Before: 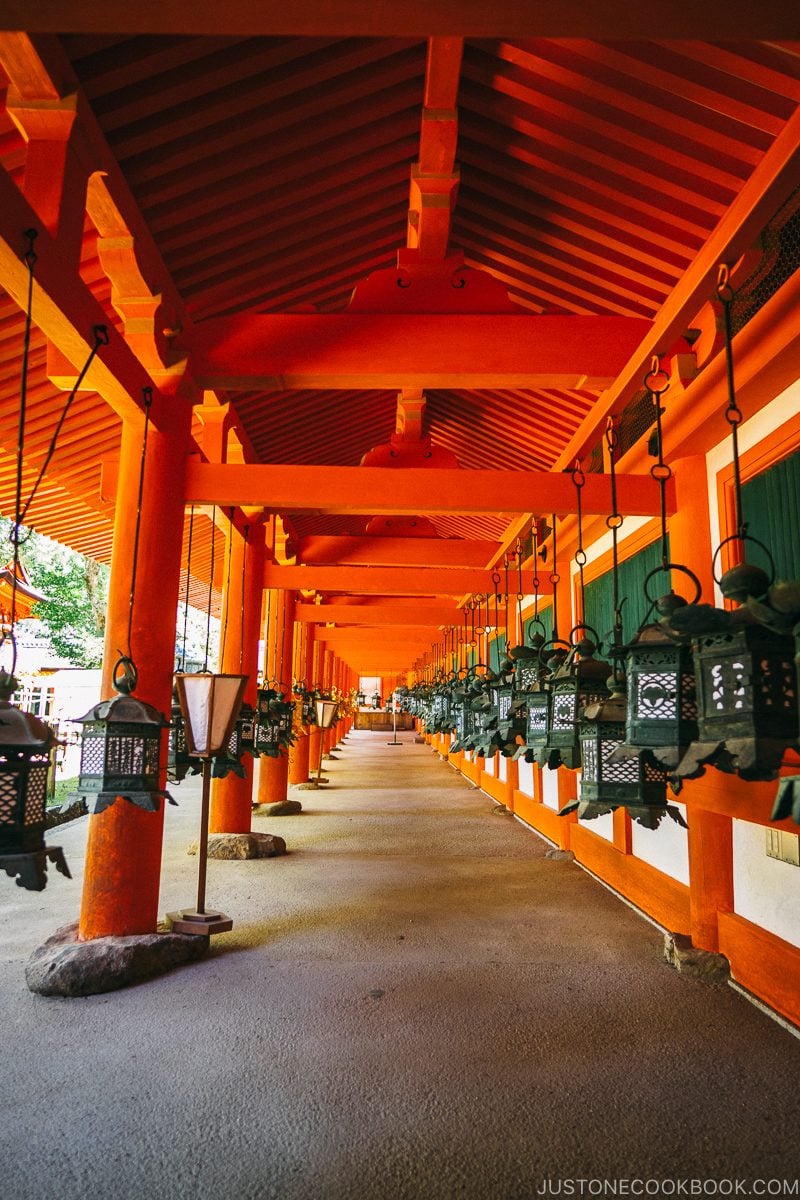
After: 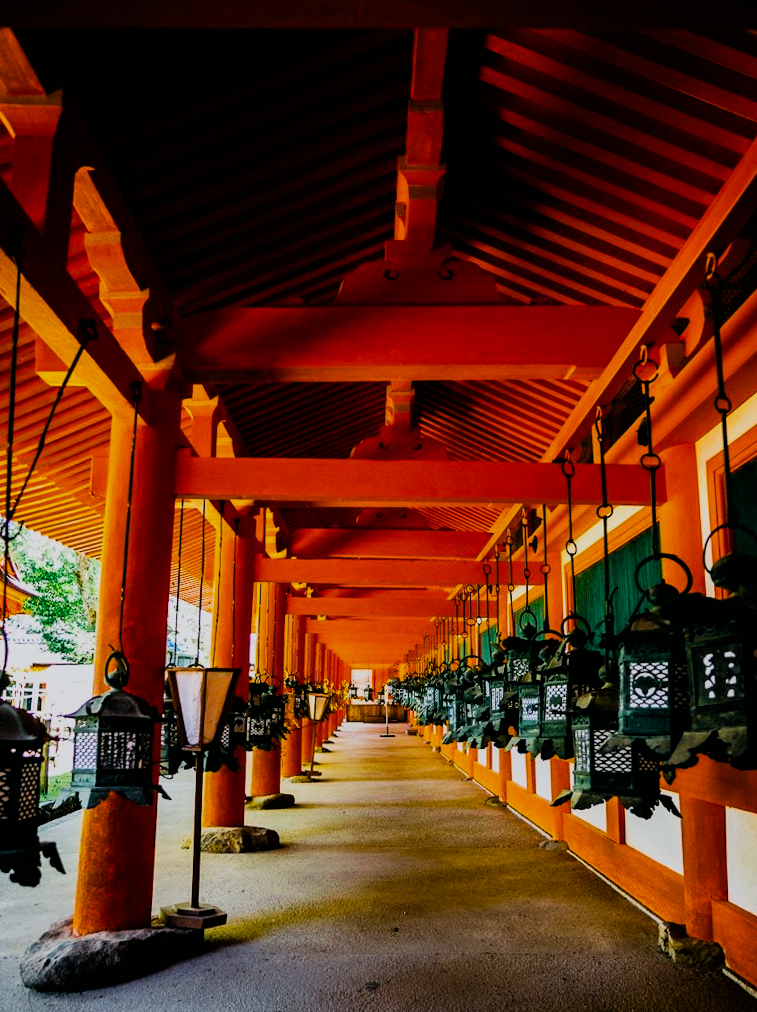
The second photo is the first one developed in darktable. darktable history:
filmic rgb: black relative exposure -5.02 EV, white relative exposure 4 EV, threshold 3.06 EV, hardness 2.88, contrast 1.298, highlights saturation mix -30.64%, iterations of high-quality reconstruction 0, enable highlight reconstruction true
crop and rotate: angle 0.575°, left 0.394%, right 3.519%, bottom 14.349%
exposure: exposure -0.374 EV, compensate highlight preservation false
tone curve: curves: ch0 [(0, 0) (0.003, 0.003) (0.011, 0.011) (0.025, 0.025) (0.044, 0.044) (0.069, 0.068) (0.1, 0.099) (0.136, 0.134) (0.177, 0.175) (0.224, 0.222) (0.277, 0.274) (0.335, 0.331) (0.399, 0.395) (0.468, 0.463) (0.543, 0.554) (0.623, 0.632) (0.709, 0.716) (0.801, 0.805) (0.898, 0.9) (1, 1)], preserve colors none
color balance rgb: shadows lift › hue 85.69°, power › luminance -7.603%, power › chroma 1.104%, power › hue 217.47°, perceptual saturation grading › global saturation 36.036%, perceptual saturation grading › shadows 35.399%
contrast brightness saturation: contrast 0.097, brightness 0.03, saturation 0.089
